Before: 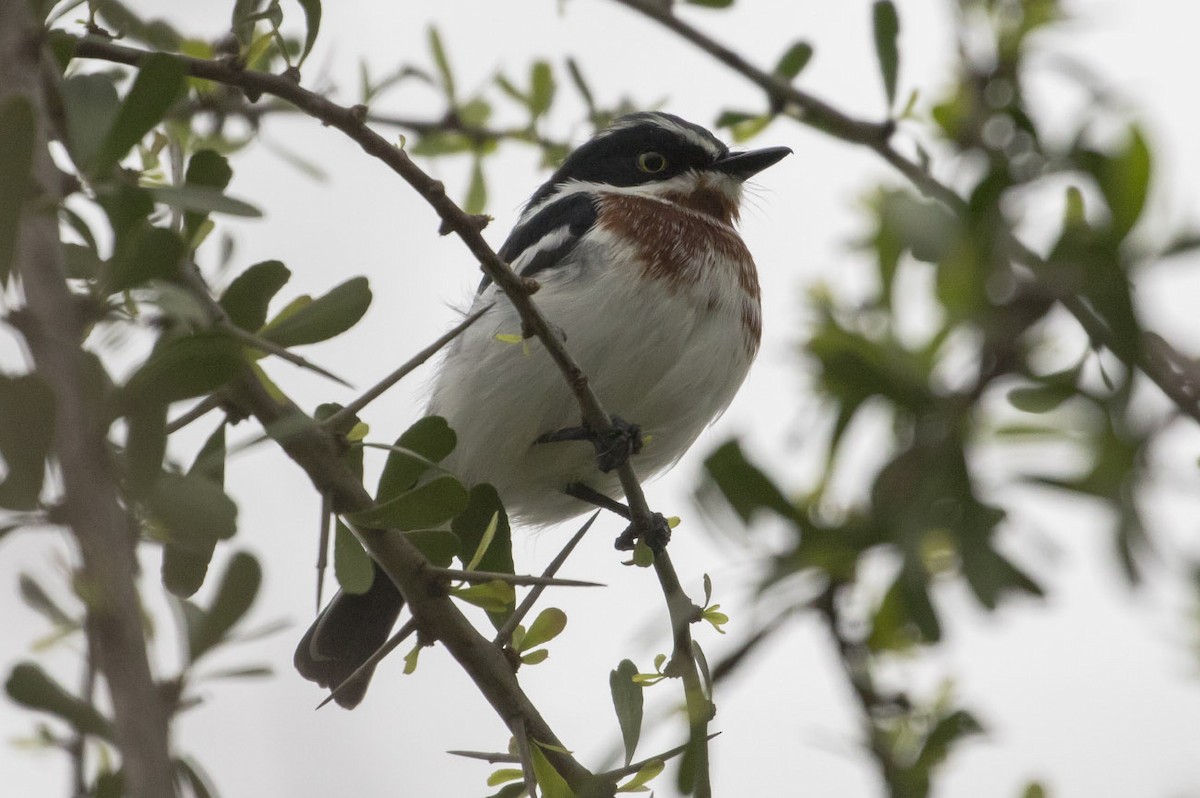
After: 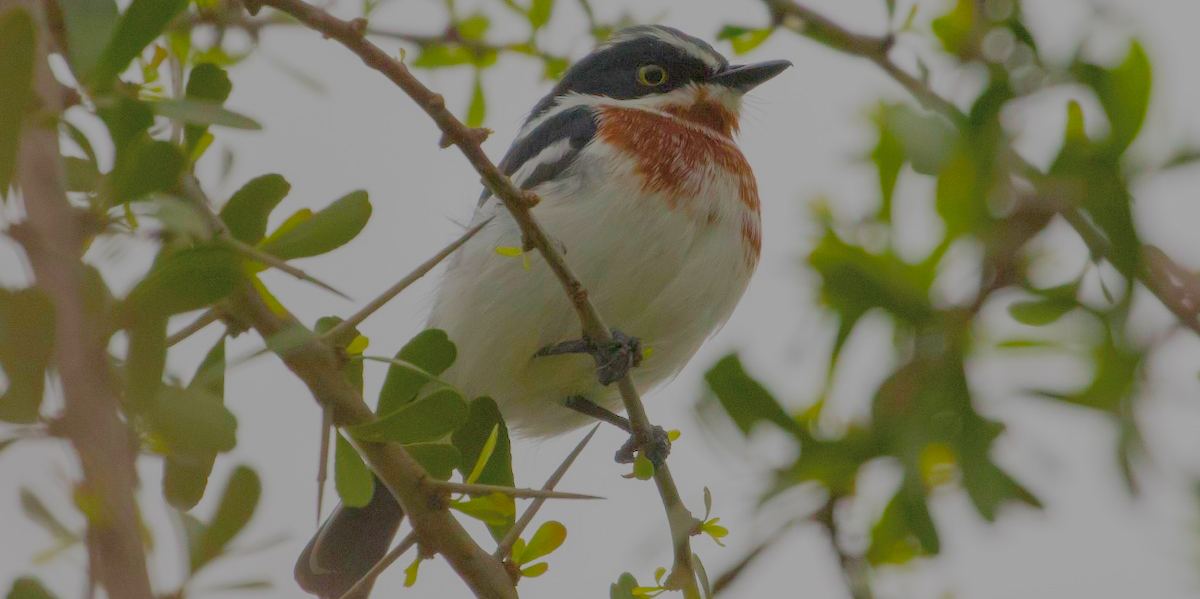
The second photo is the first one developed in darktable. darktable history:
filmic rgb: black relative exposure -13.88 EV, white relative exposure 7.98 EV, hardness 3.73, latitude 49.68%, contrast 0.502
color balance rgb: linear chroma grading › global chroma 20.586%, perceptual saturation grading › global saturation 40.19%, perceptual saturation grading › highlights -25.734%, perceptual saturation grading › mid-tones 34.382%, perceptual saturation grading › shadows 35.347%, global vibrance 20%
crop: top 11.012%, bottom 13.915%
